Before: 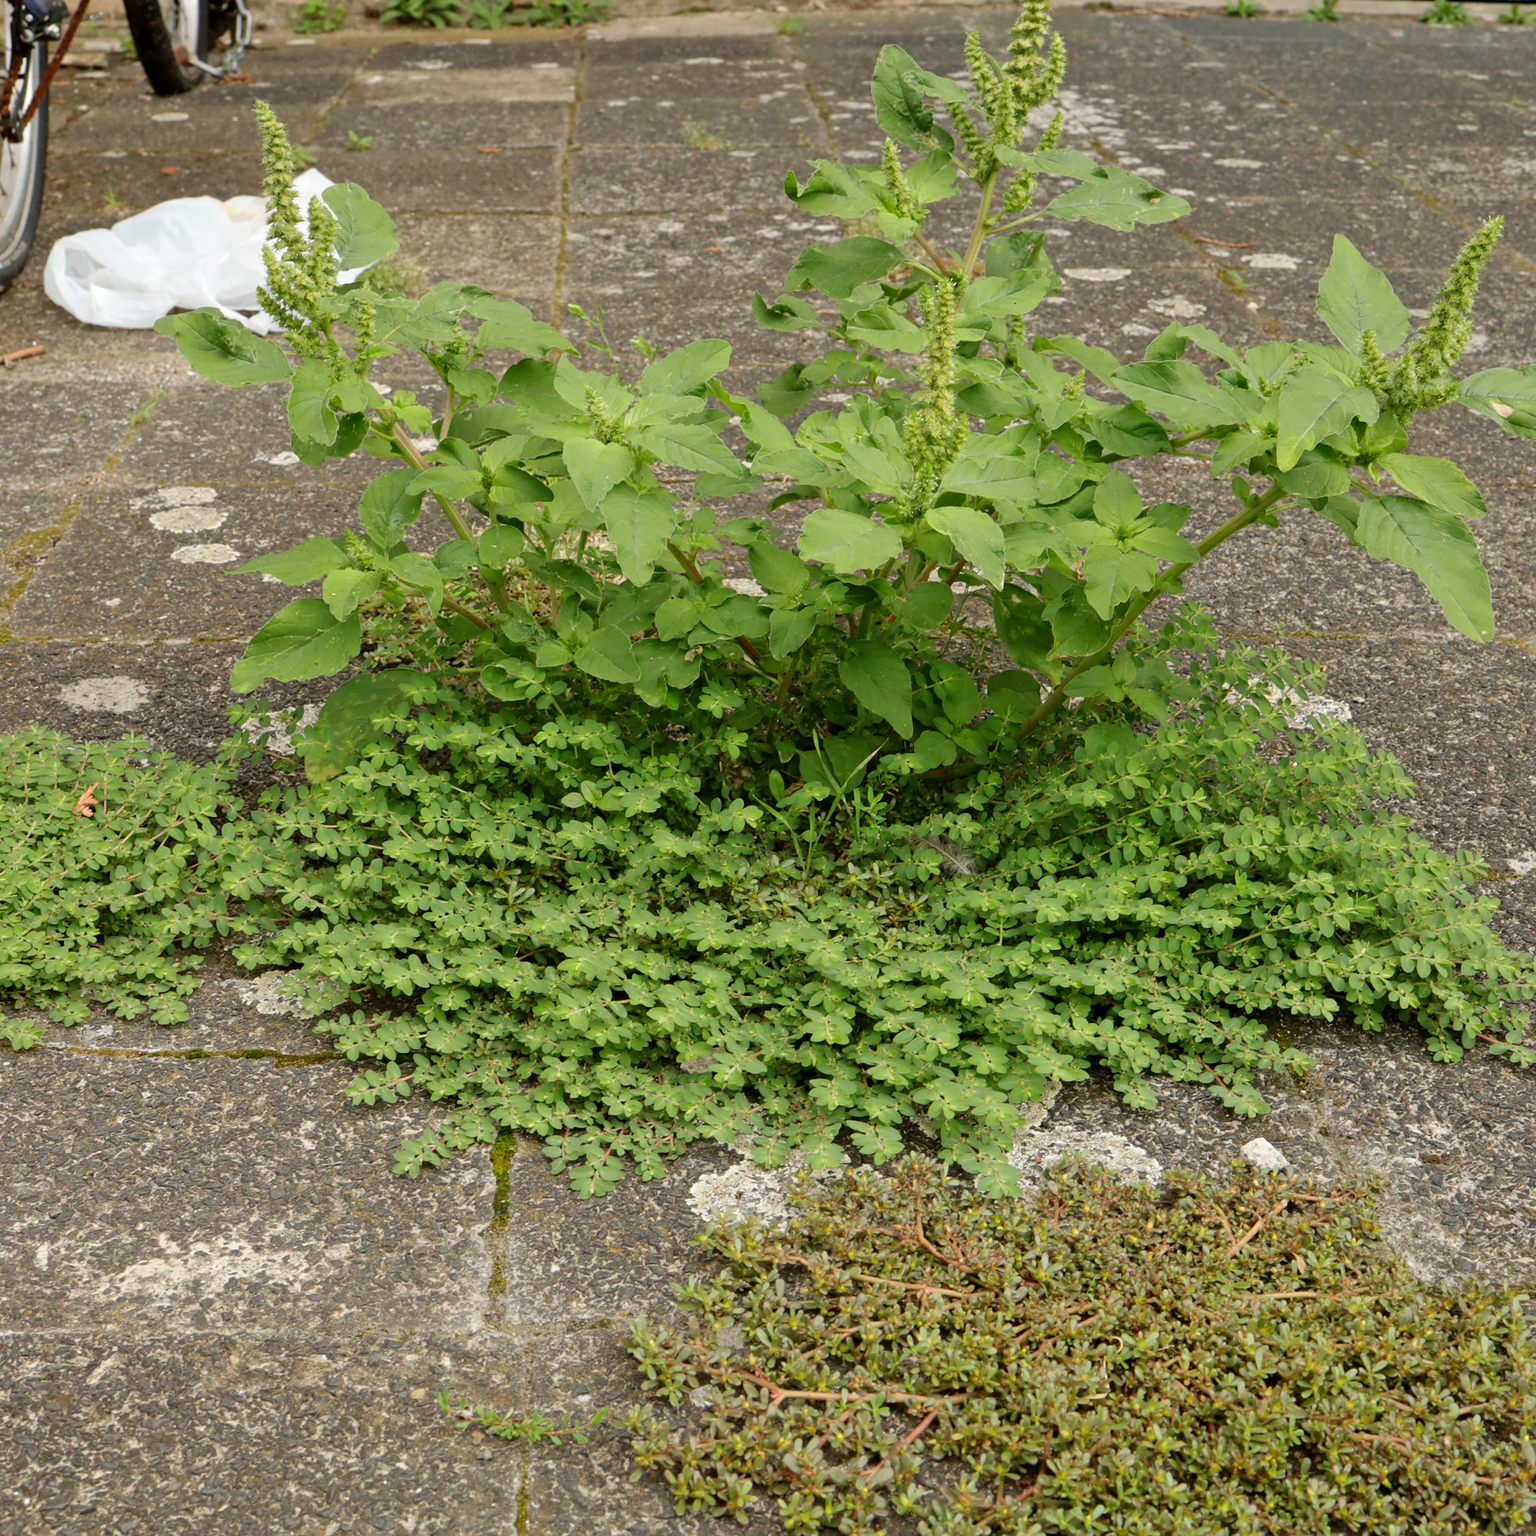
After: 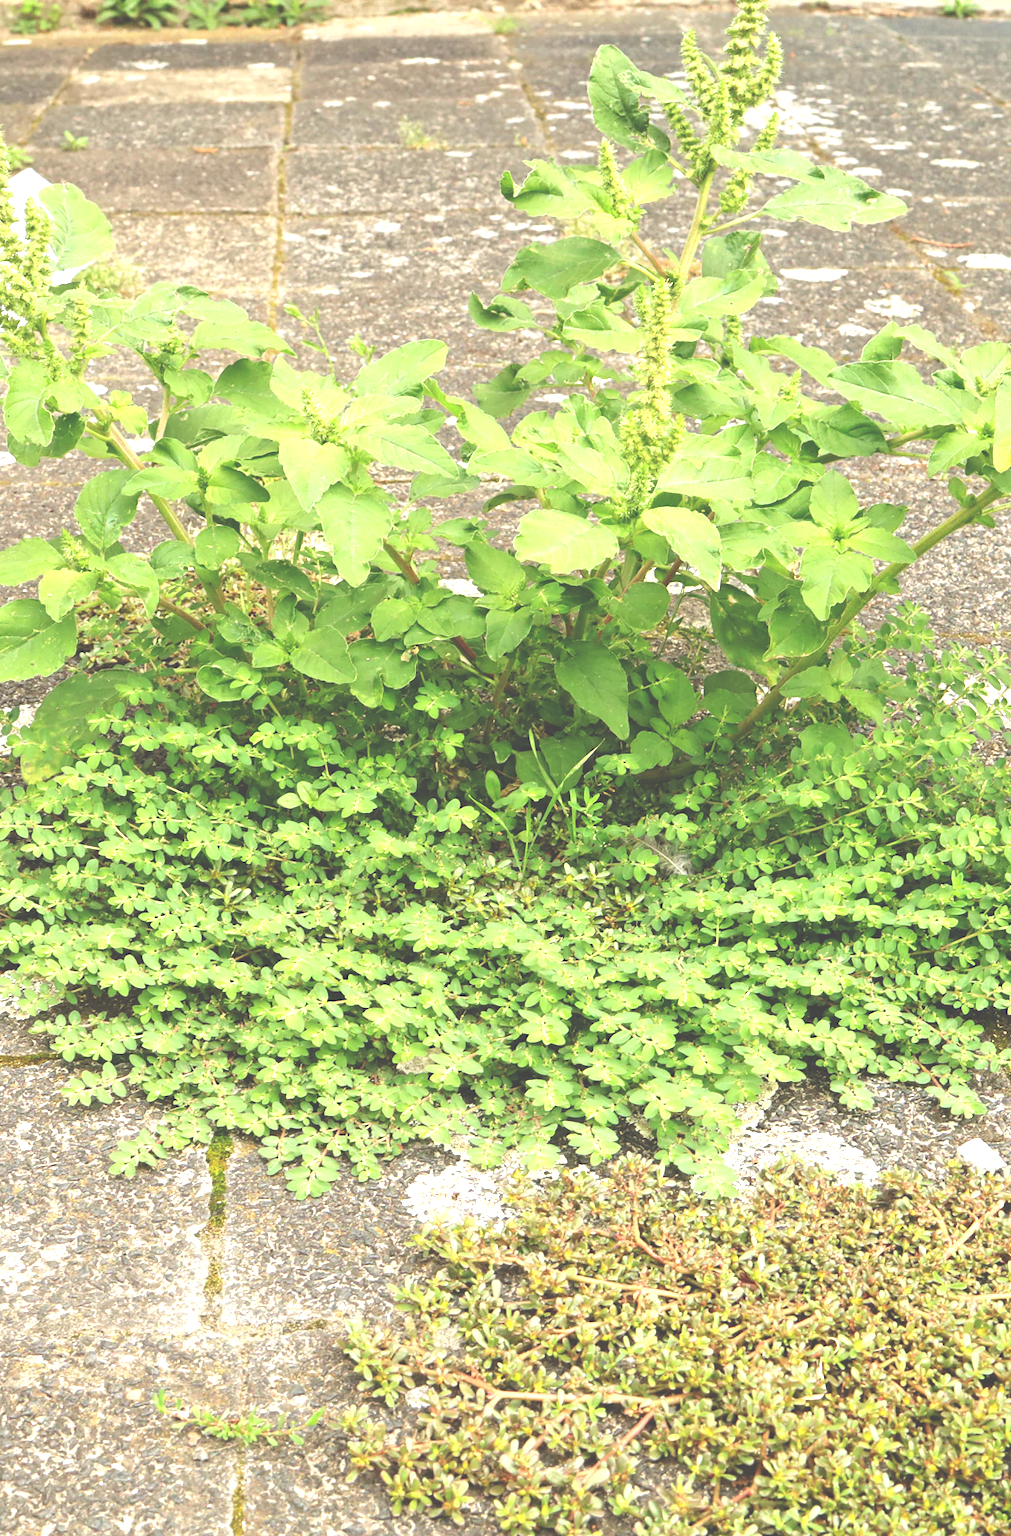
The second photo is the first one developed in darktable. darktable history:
crop and rotate: left 18.551%, right 15.574%
exposure: black level correction -0.023, exposure 1.396 EV, compensate highlight preservation false
